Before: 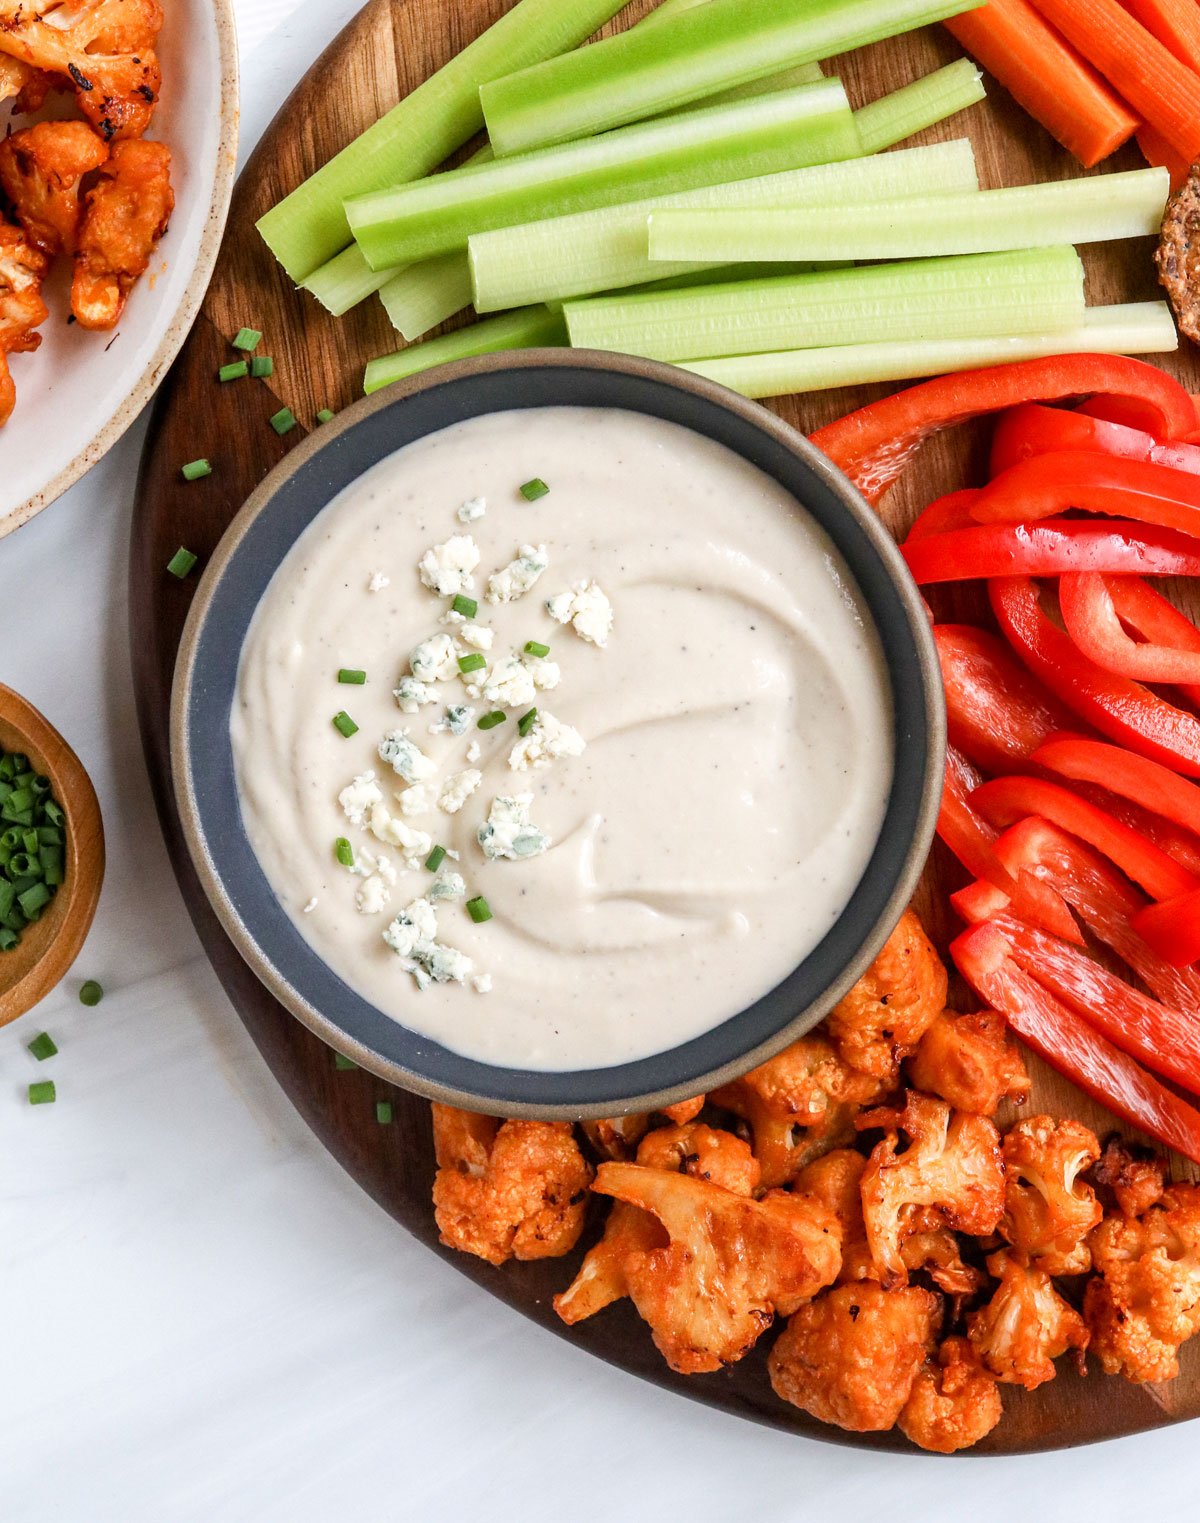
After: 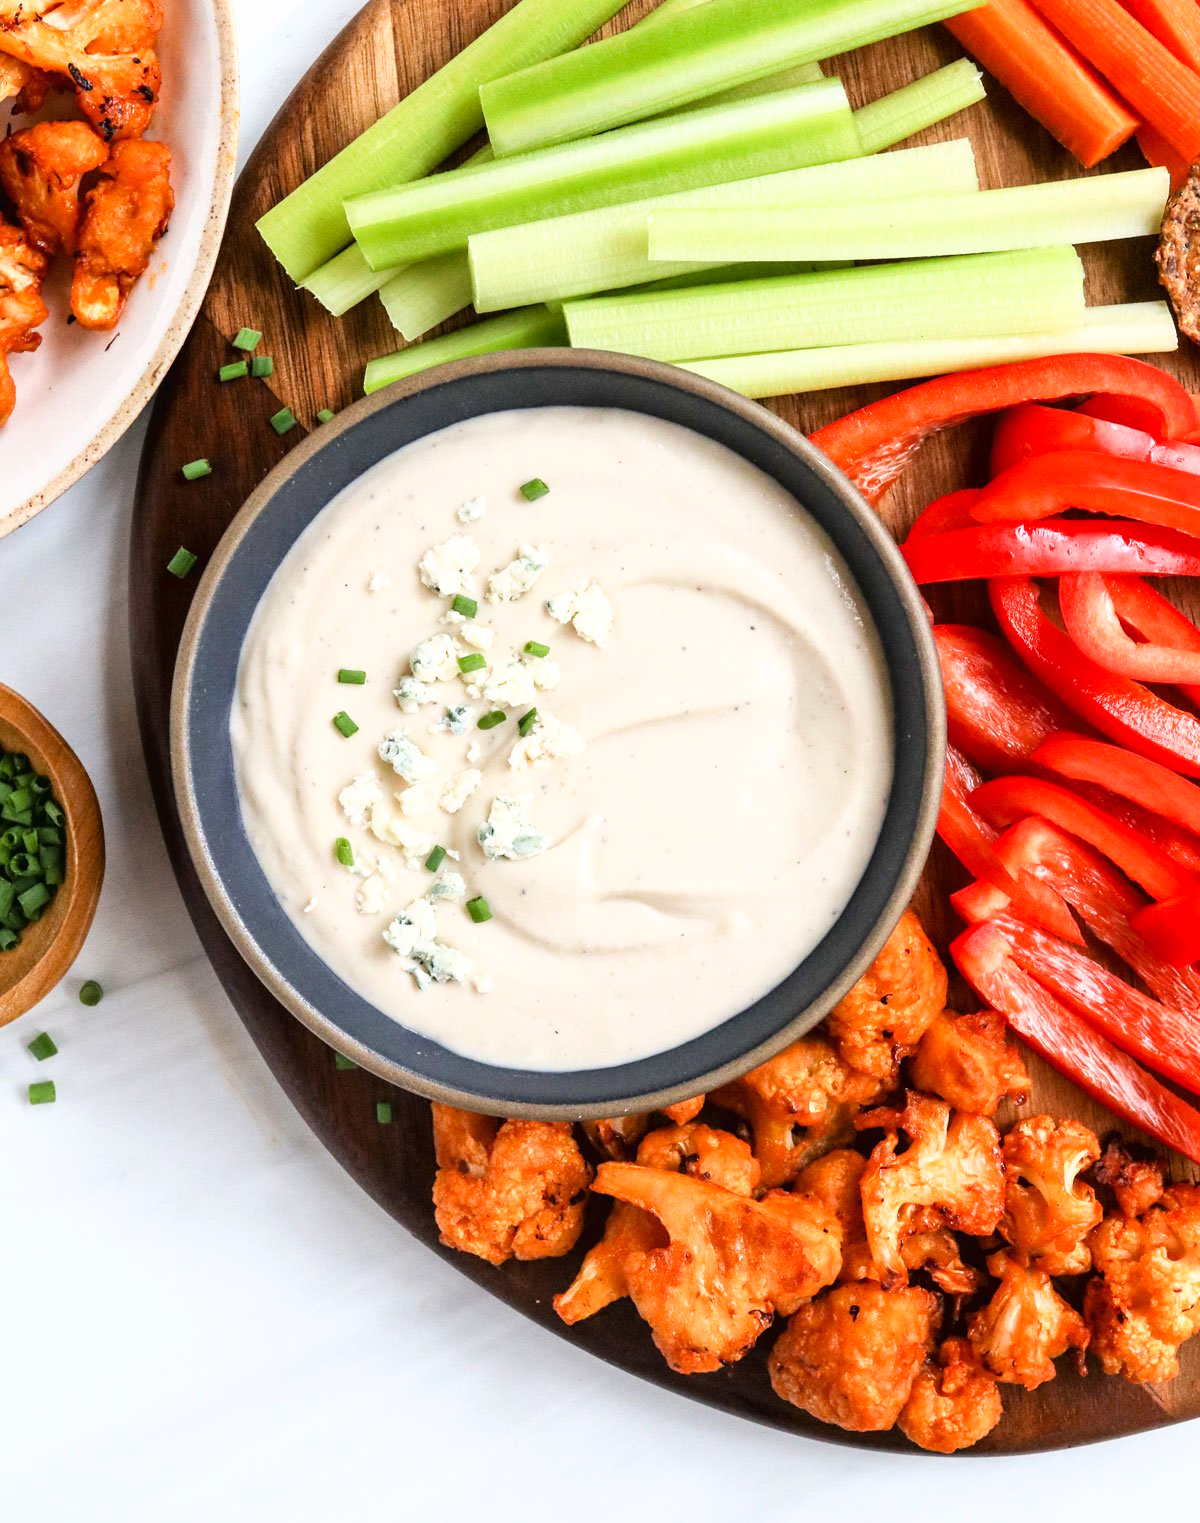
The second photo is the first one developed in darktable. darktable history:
tone curve: curves: ch0 [(0, 0) (0.003, 0.025) (0.011, 0.025) (0.025, 0.029) (0.044, 0.035) (0.069, 0.053) (0.1, 0.083) (0.136, 0.118) (0.177, 0.163) (0.224, 0.22) (0.277, 0.295) (0.335, 0.371) (0.399, 0.444) (0.468, 0.524) (0.543, 0.618) (0.623, 0.702) (0.709, 0.79) (0.801, 0.89) (0.898, 0.973) (1, 1)], color space Lab, linked channels, preserve colors none
